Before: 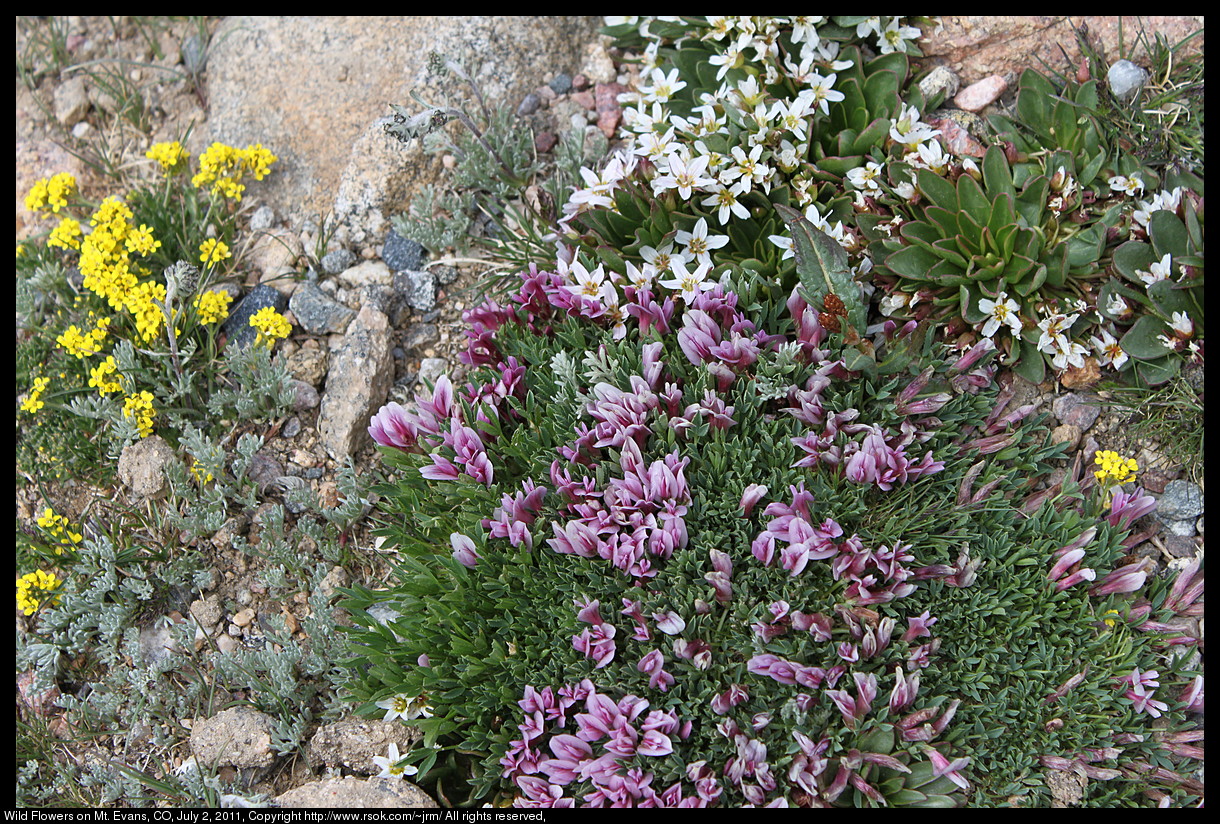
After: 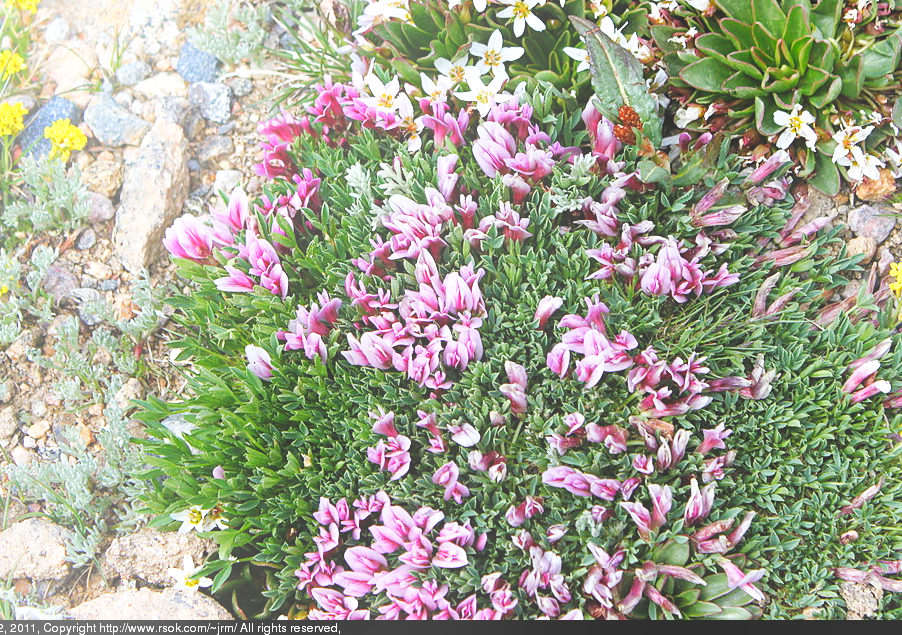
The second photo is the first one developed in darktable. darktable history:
bloom: threshold 82.5%, strength 16.25%
crop: left 16.871%, top 22.857%, right 9.116%
exposure: black level correction 0, exposure 0.5 EV, compensate exposure bias true, compensate highlight preservation false
base curve: curves: ch0 [(0, 0) (0.032, 0.025) (0.121, 0.166) (0.206, 0.329) (0.605, 0.79) (1, 1)], preserve colors none
